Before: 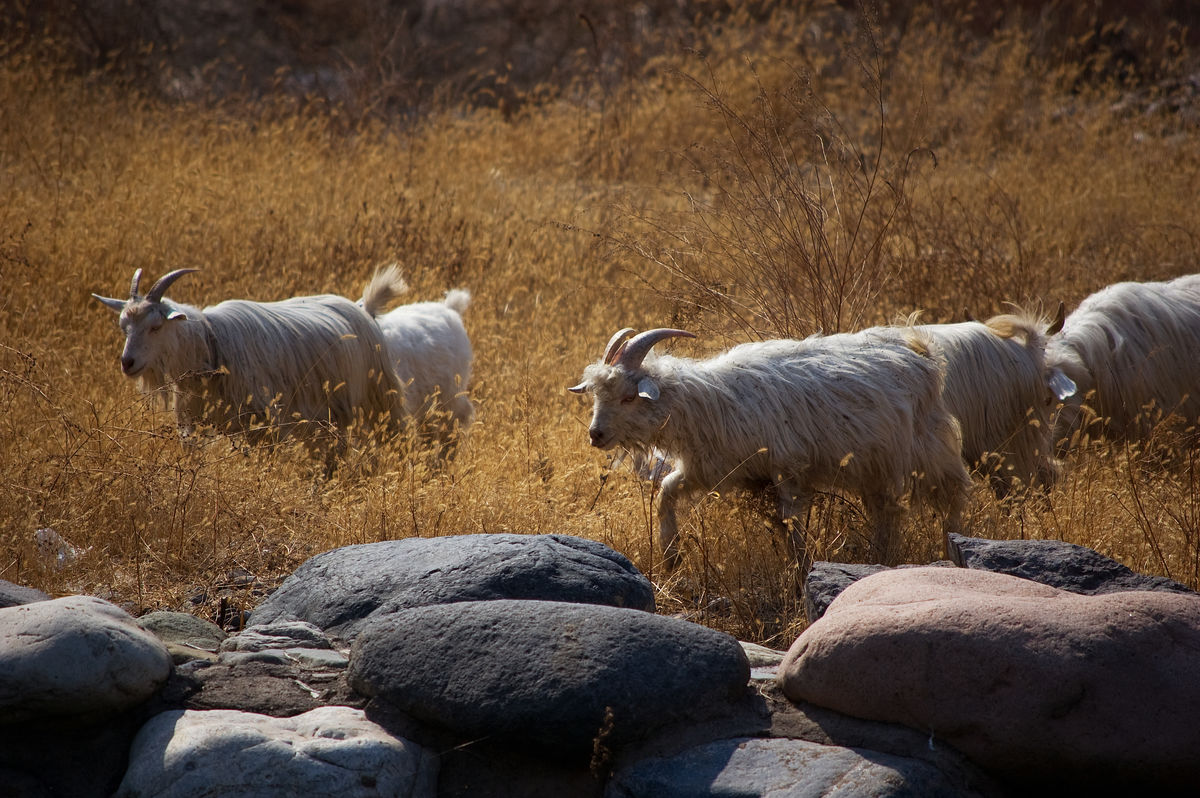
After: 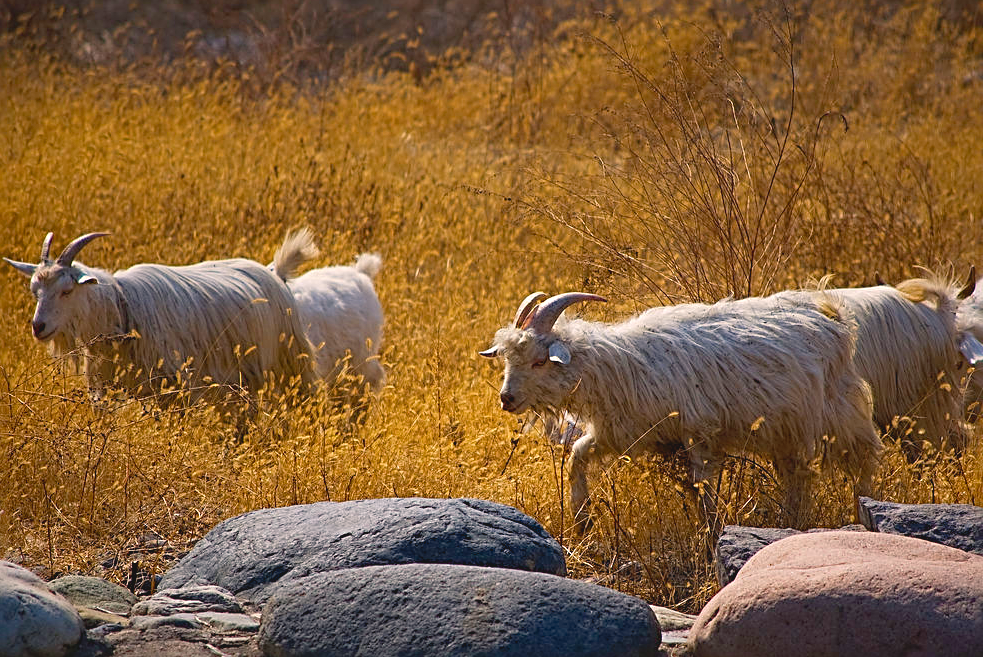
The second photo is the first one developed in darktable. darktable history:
sharpen: radius 2.83, amount 0.709
crop and rotate: left 7.444%, top 4.62%, right 10.56%, bottom 12.997%
levels: levels [0, 0.445, 1]
color balance rgb: shadows lift › chroma 1.016%, shadows lift › hue 215.17°, power › hue 72.23°, highlights gain › chroma 2.045%, highlights gain › hue 44.37°, perceptual saturation grading › global saturation 25.469%, global vibrance 20%
tone equalizer: on, module defaults
contrast brightness saturation: contrast -0.071, brightness -0.037, saturation -0.107
